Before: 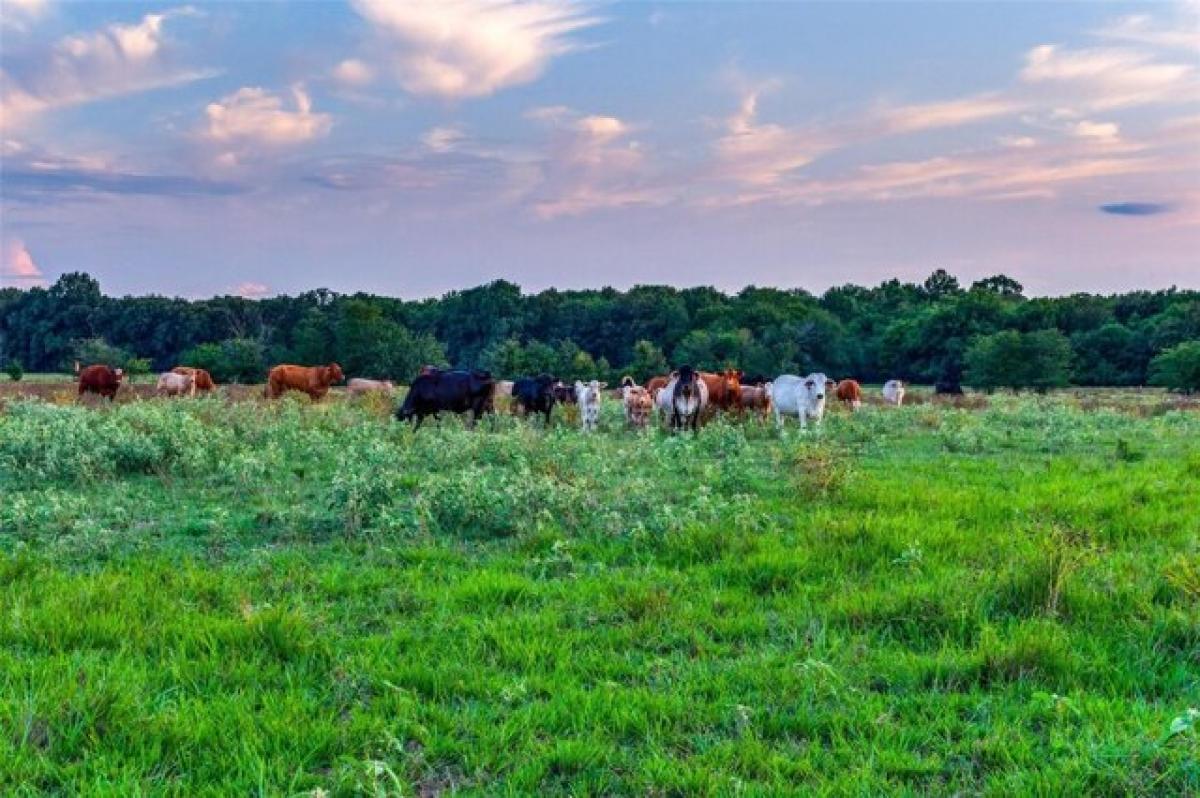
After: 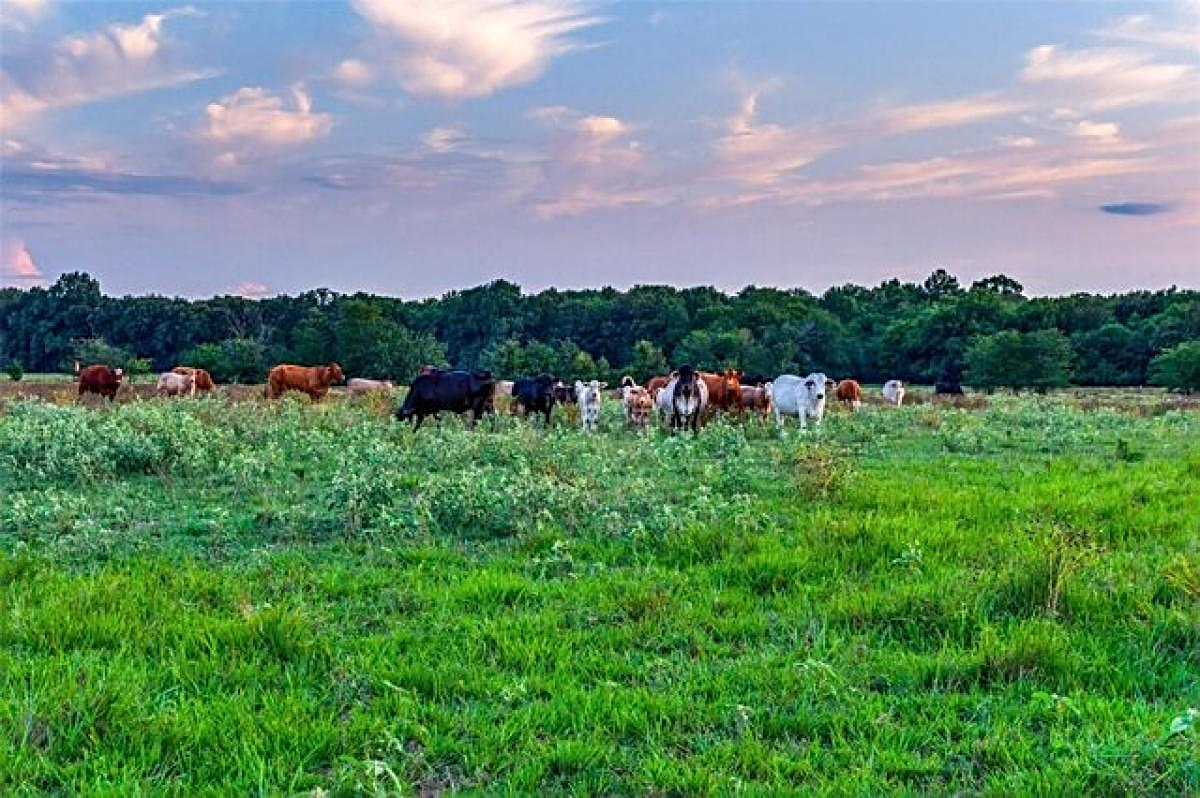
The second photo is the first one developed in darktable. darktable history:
sharpen: radius 2.568, amount 0.688
